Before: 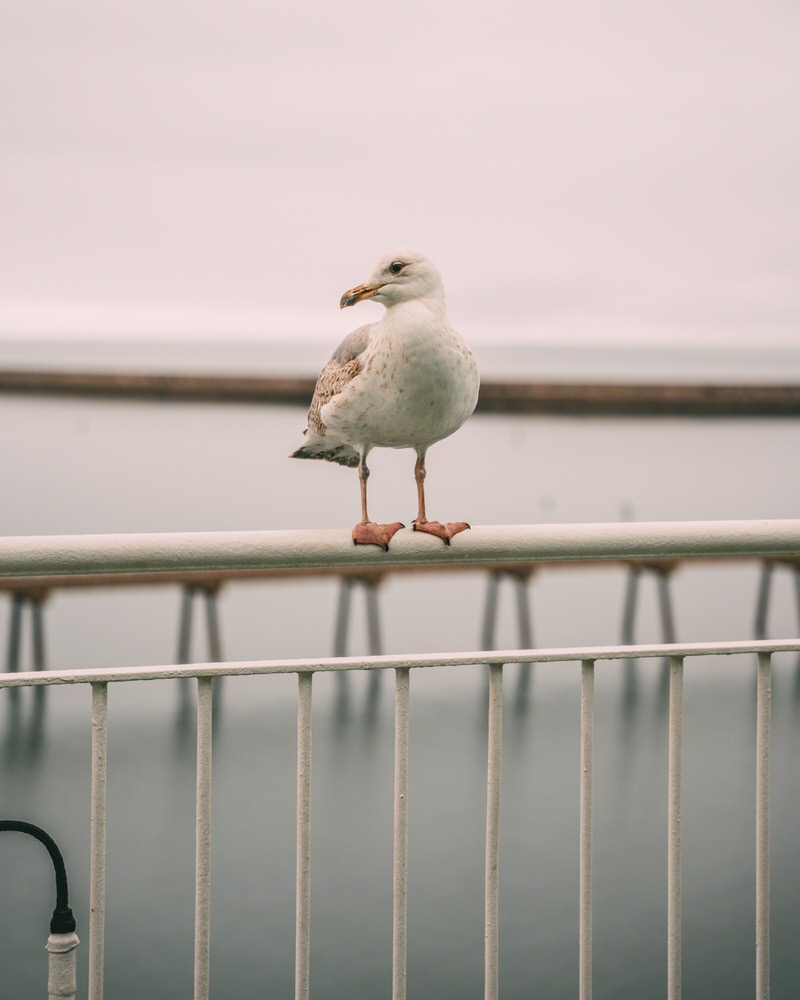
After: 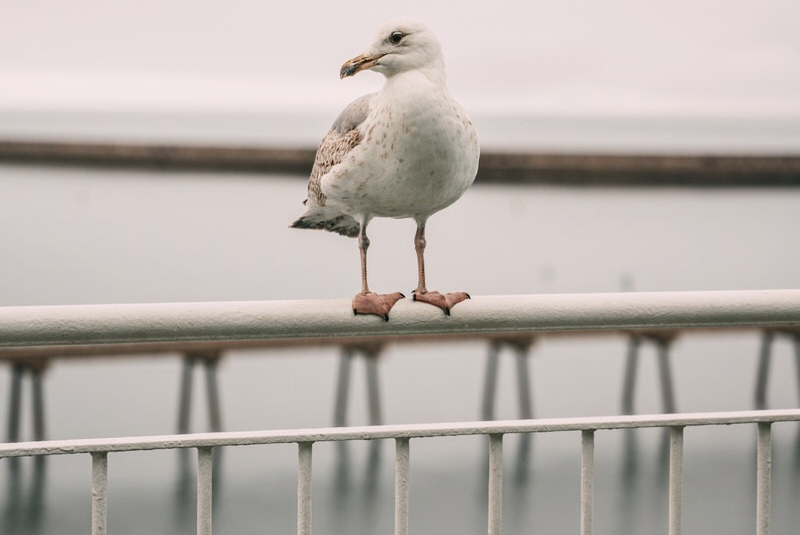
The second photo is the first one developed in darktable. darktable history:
crop and rotate: top 23.043%, bottom 23.437%
contrast brightness saturation: contrast 0.1, saturation -0.3
sharpen: radius 5.325, amount 0.312, threshold 26.433
